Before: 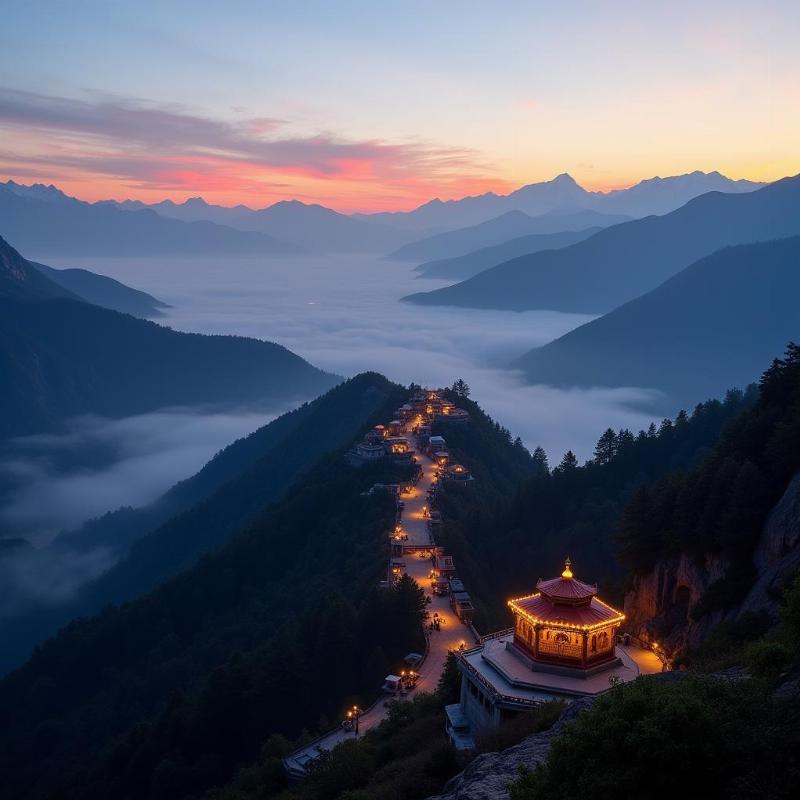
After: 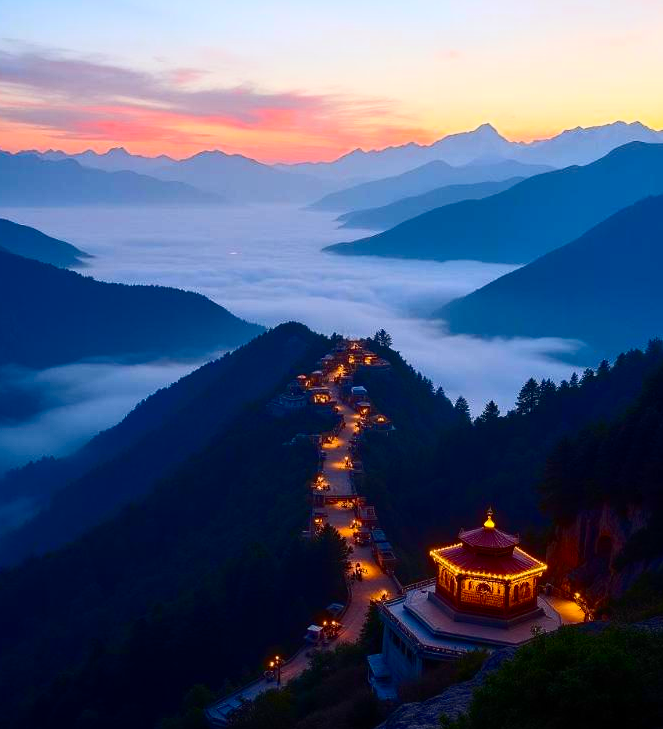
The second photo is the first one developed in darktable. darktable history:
color balance rgb: linear chroma grading › global chroma 15.071%, perceptual saturation grading › global saturation 19.368%
crop: left 9.843%, top 6.313%, right 7.209%, bottom 2.495%
color zones: curves: ch0 [(0.068, 0.464) (0.25, 0.5) (0.48, 0.508) (0.75, 0.536) (0.886, 0.476) (0.967, 0.456)]; ch1 [(0.066, 0.456) (0.25, 0.5) (0.616, 0.508) (0.746, 0.56) (0.934, 0.444)]
contrast brightness saturation: contrast 0.297
levels: black 0.015%, levels [0, 0.478, 1]
